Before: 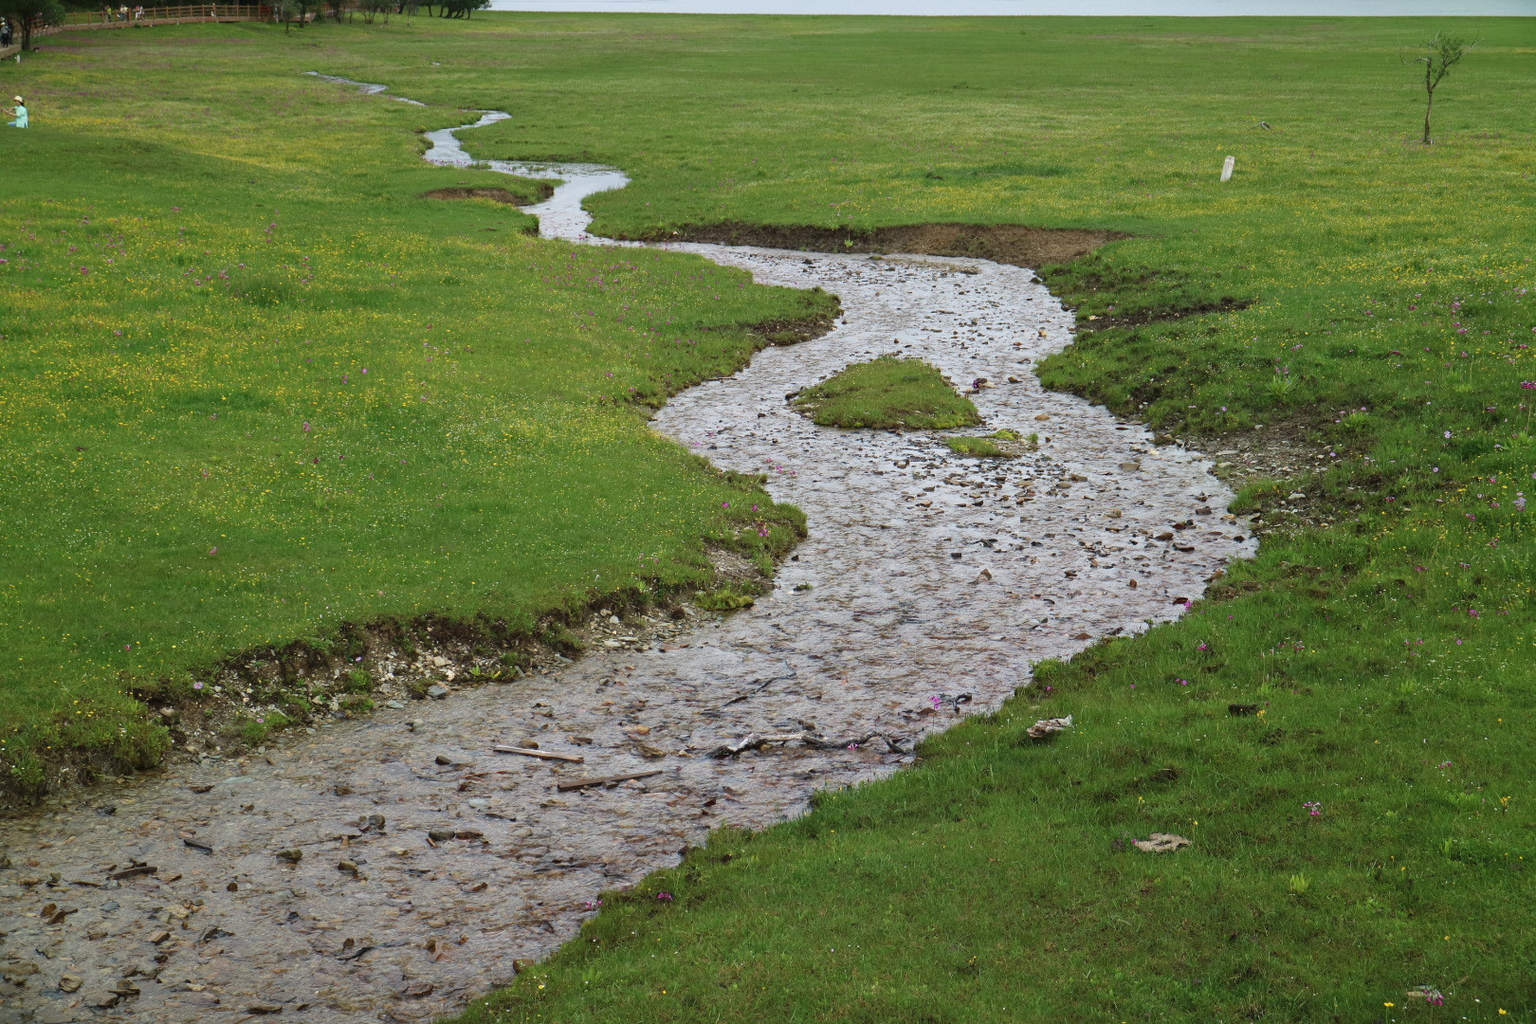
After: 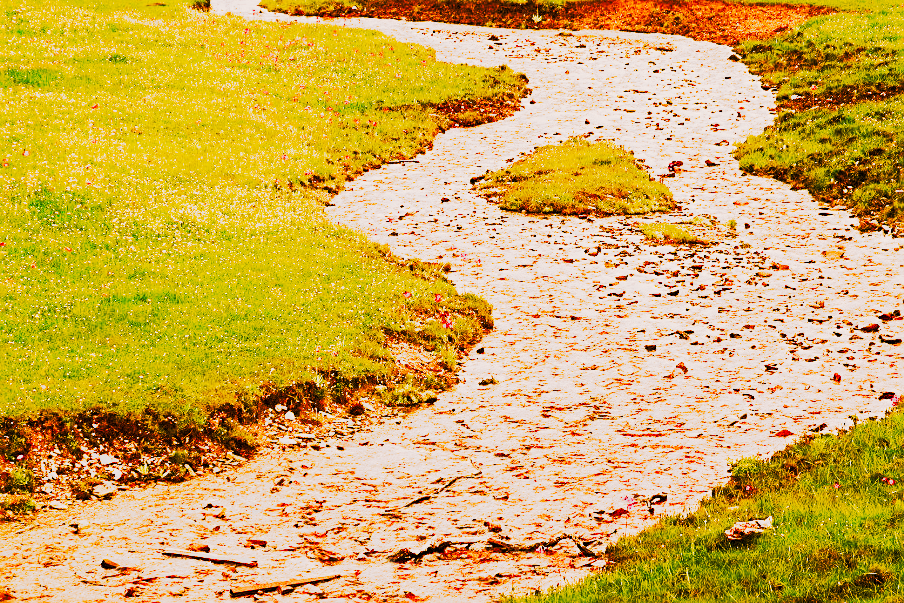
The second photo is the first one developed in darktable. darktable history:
color balance rgb: perceptual saturation grading › global saturation 35%, perceptual saturation grading › highlights -30%, perceptual saturation grading › shadows 35%, perceptual brilliance grading › global brilliance 3%, perceptual brilliance grading › highlights -3%, perceptual brilliance grading › shadows 3%
white balance: red 1.467, blue 0.684
sharpen: on, module defaults
tone curve: curves: ch0 [(0, 0) (0.003, 0.002) (0.011, 0.002) (0.025, 0.002) (0.044, 0.007) (0.069, 0.014) (0.1, 0.026) (0.136, 0.04) (0.177, 0.061) (0.224, 0.1) (0.277, 0.151) (0.335, 0.198) (0.399, 0.272) (0.468, 0.387) (0.543, 0.553) (0.623, 0.716) (0.709, 0.8) (0.801, 0.855) (0.898, 0.897) (1, 1)], preserve colors none
crop and rotate: left 22.13%, top 22.054%, right 22.026%, bottom 22.102%
filmic rgb: middle gray luminance 9.23%, black relative exposure -10.55 EV, white relative exposure 3.45 EV, threshold 6 EV, target black luminance 0%, hardness 5.98, latitude 59.69%, contrast 1.087, highlights saturation mix 5%, shadows ↔ highlights balance 29.23%, add noise in highlights 0, color science v3 (2019), use custom middle-gray values true, iterations of high-quality reconstruction 0, contrast in highlights soft, enable highlight reconstruction true
